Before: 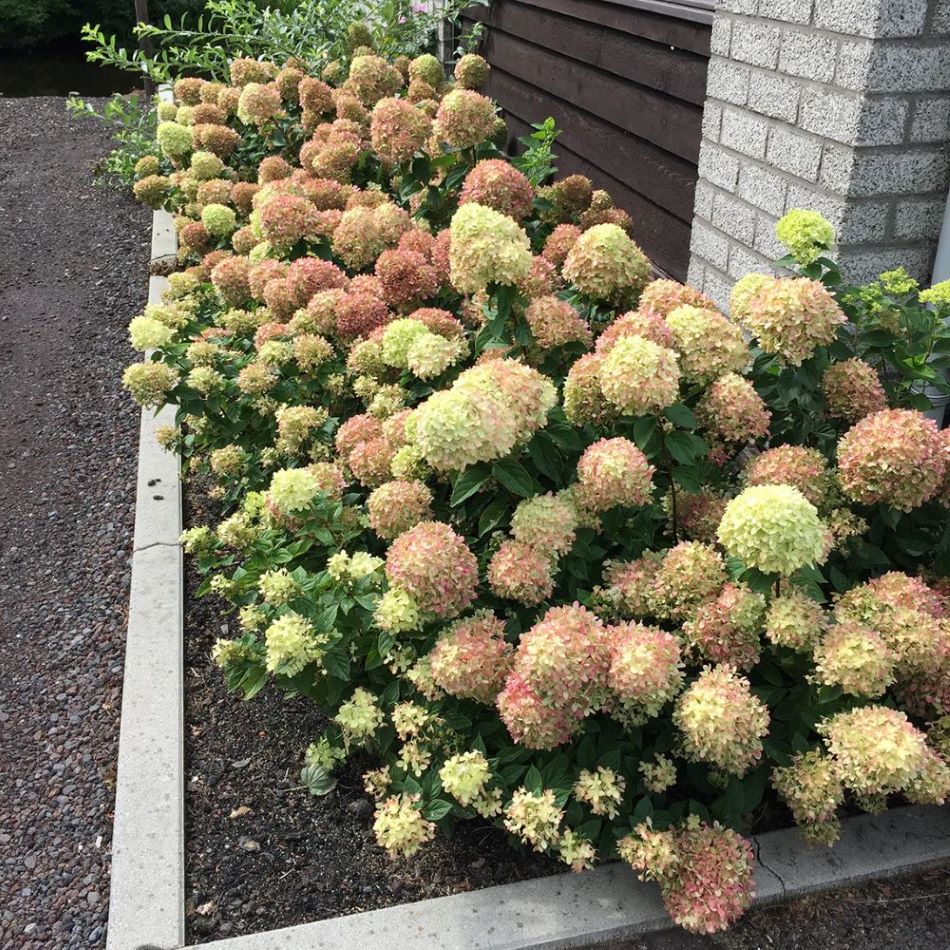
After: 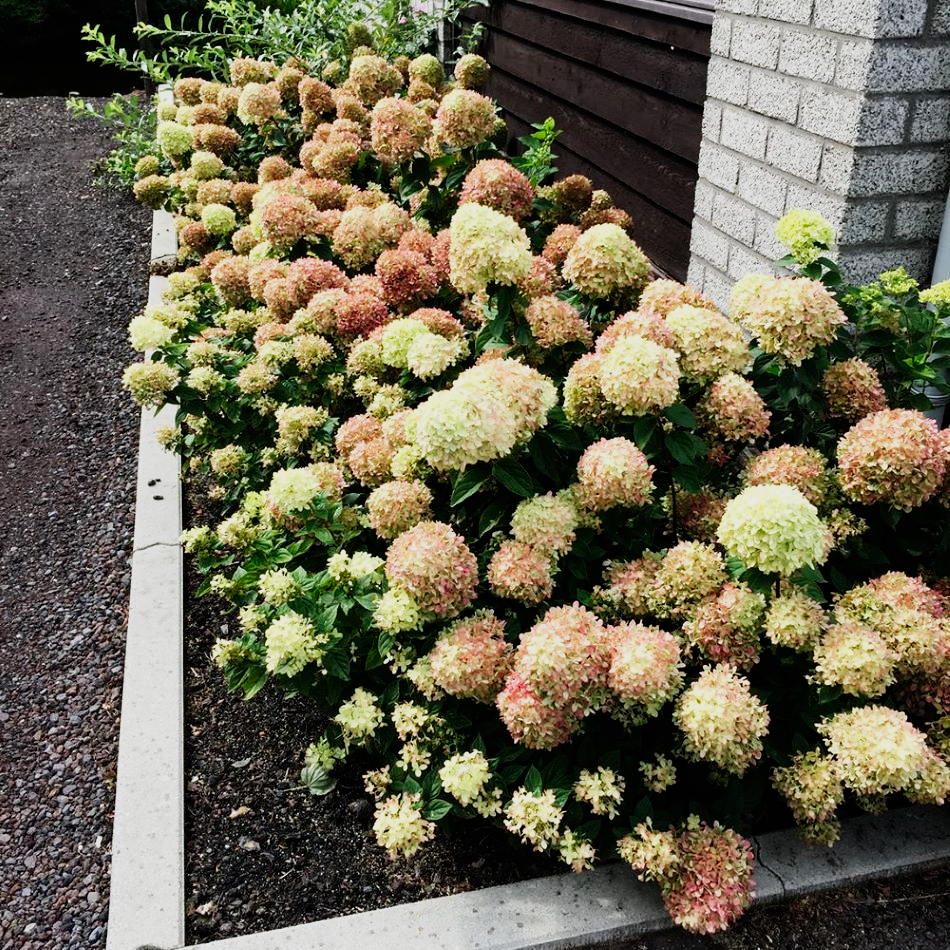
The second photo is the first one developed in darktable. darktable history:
exposure: black level correction 0.001, compensate highlight preservation false
sigmoid: contrast 2, skew -0.2, preserve hue 0%, red attenuation 0.1, red rotation 0.035, green attenuation 0.1, green rotation -0.017, blue attenuation 0.15, blue rotation -0.052, base primaries Rec2020
